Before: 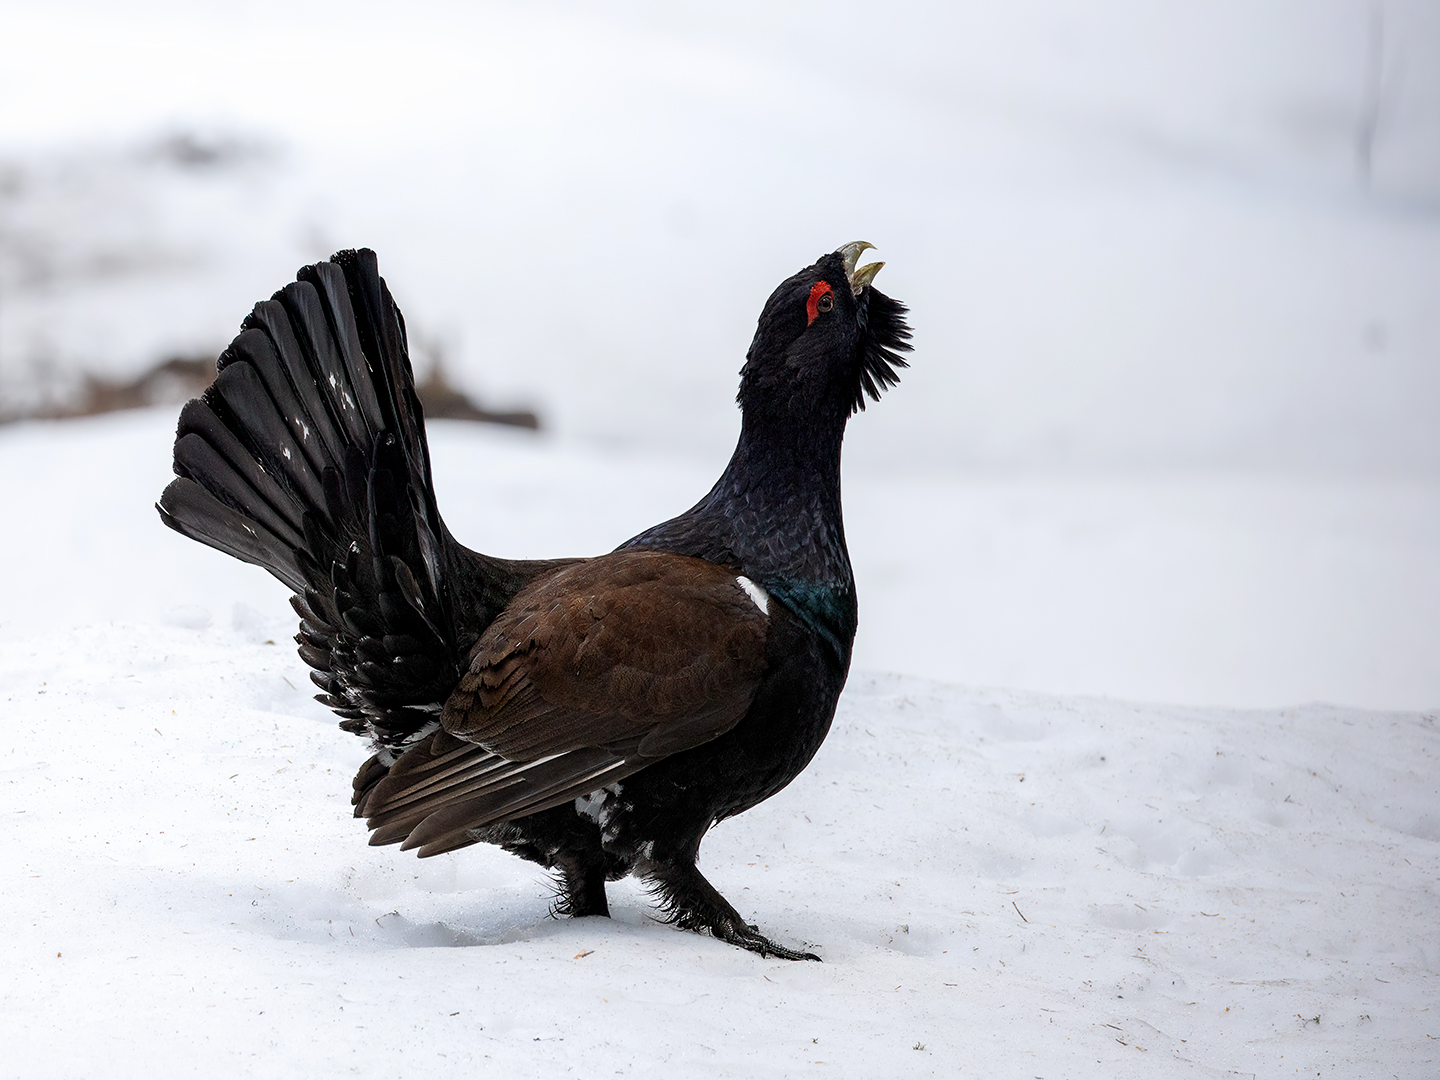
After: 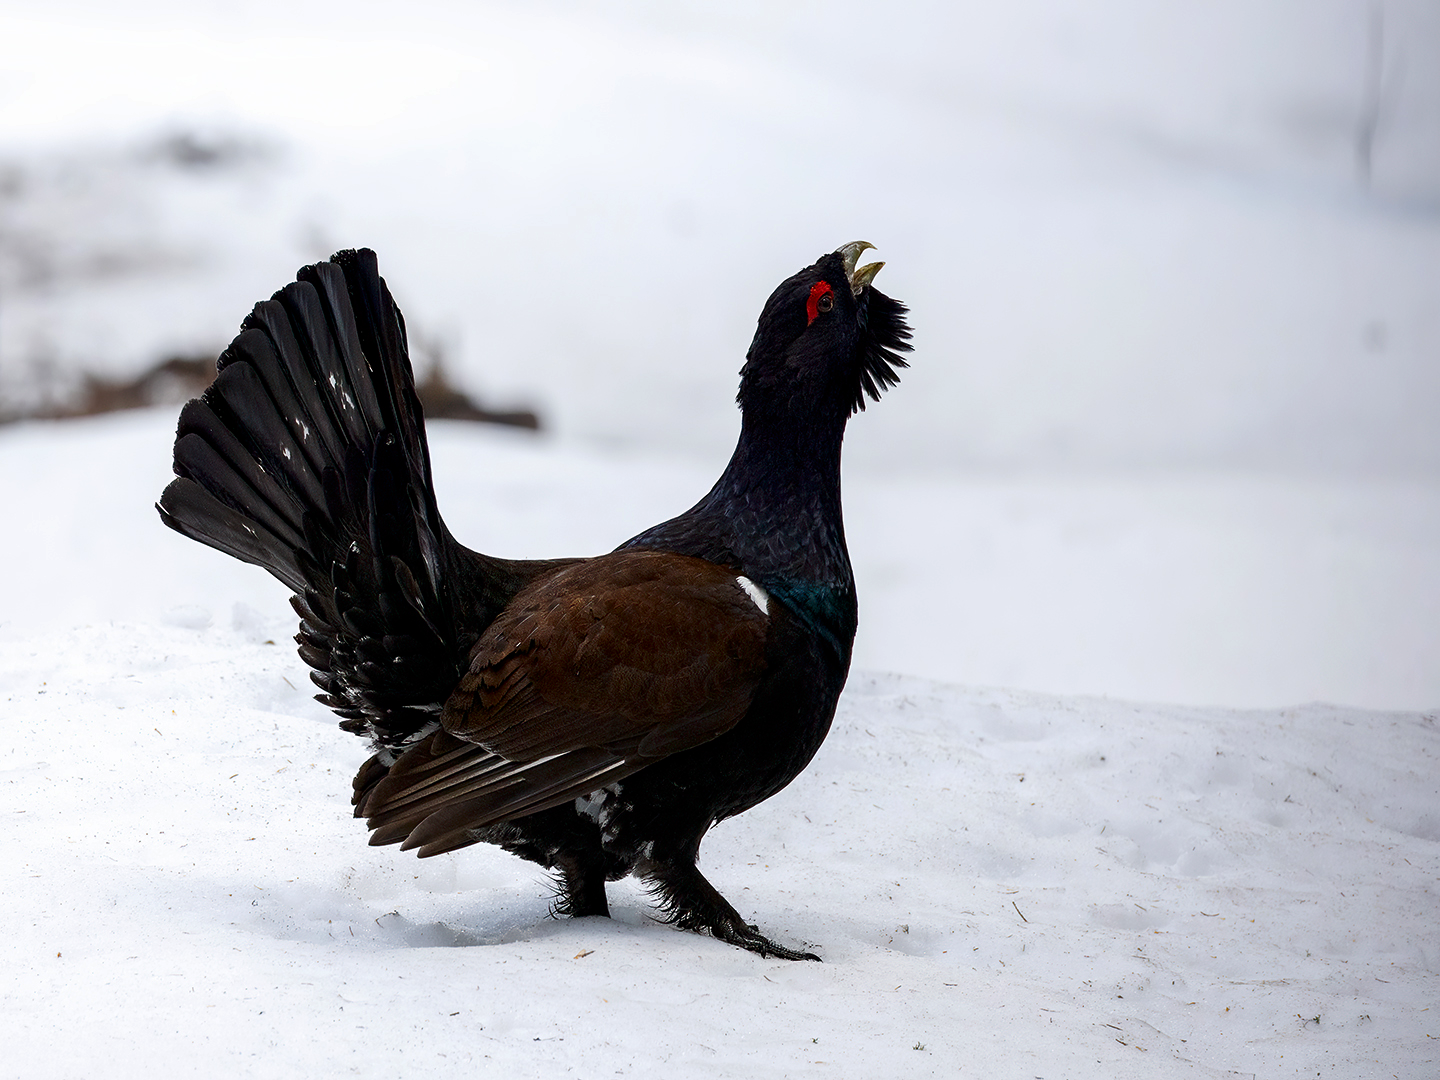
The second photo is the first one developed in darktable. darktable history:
contrast brightness saturation: contrast 0.067, brightness -0.148, saturation 0.118
